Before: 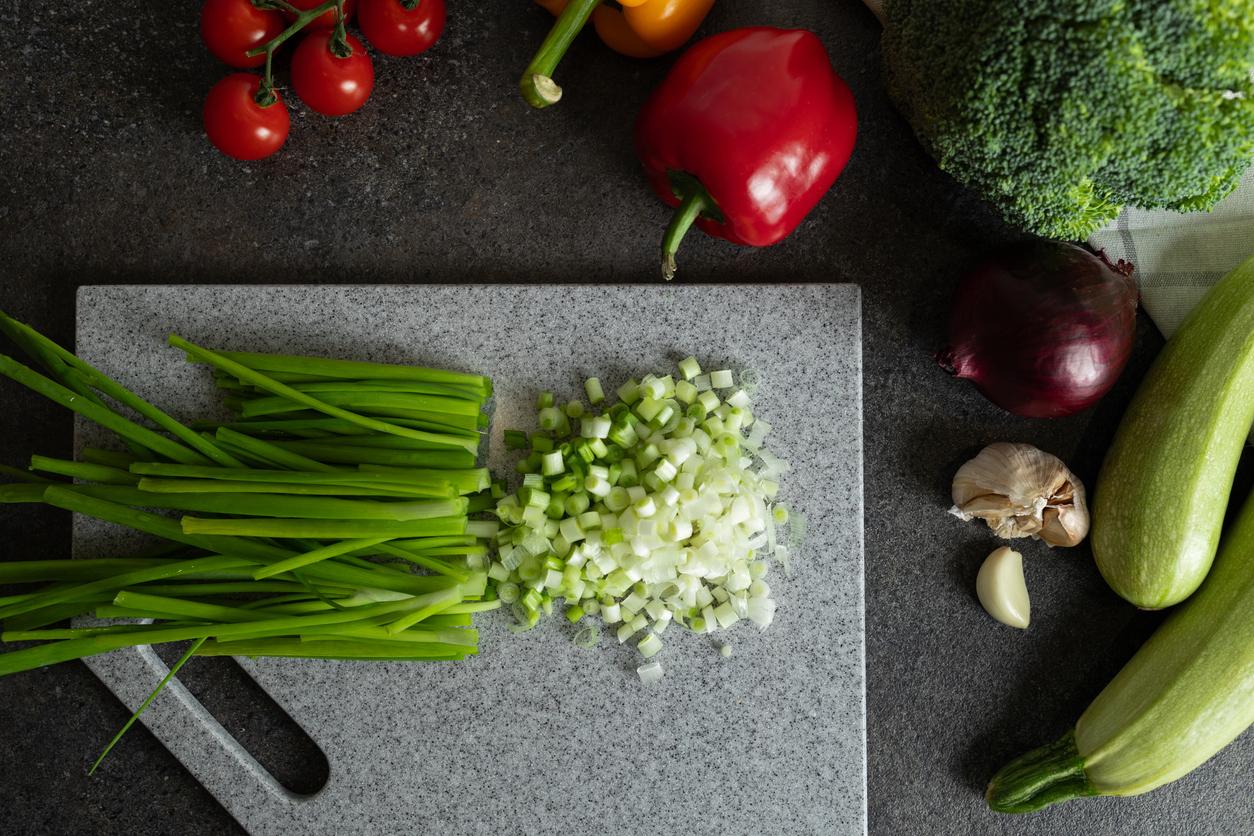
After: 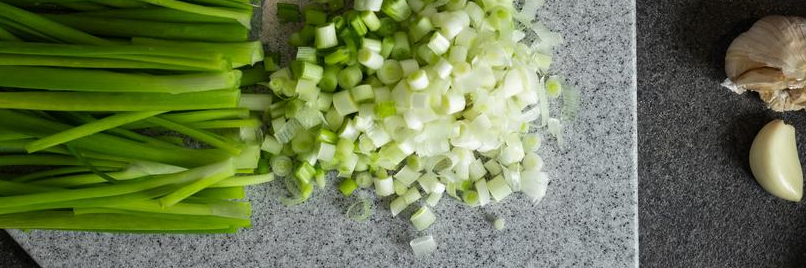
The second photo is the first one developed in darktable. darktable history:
crop: left 18.116%, top 51.114%, right 17.563%, bottom 16.792%
